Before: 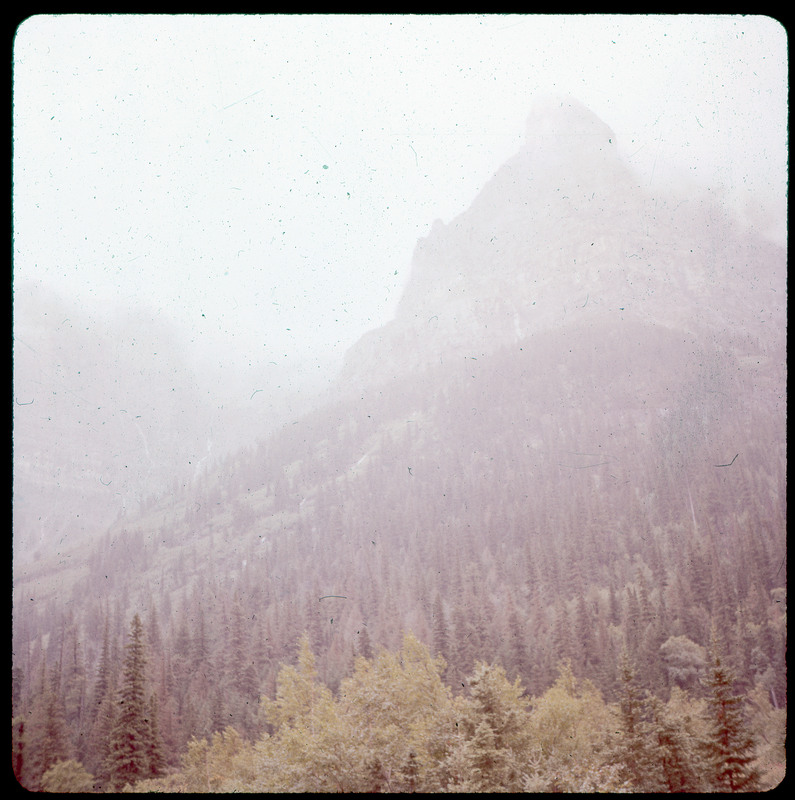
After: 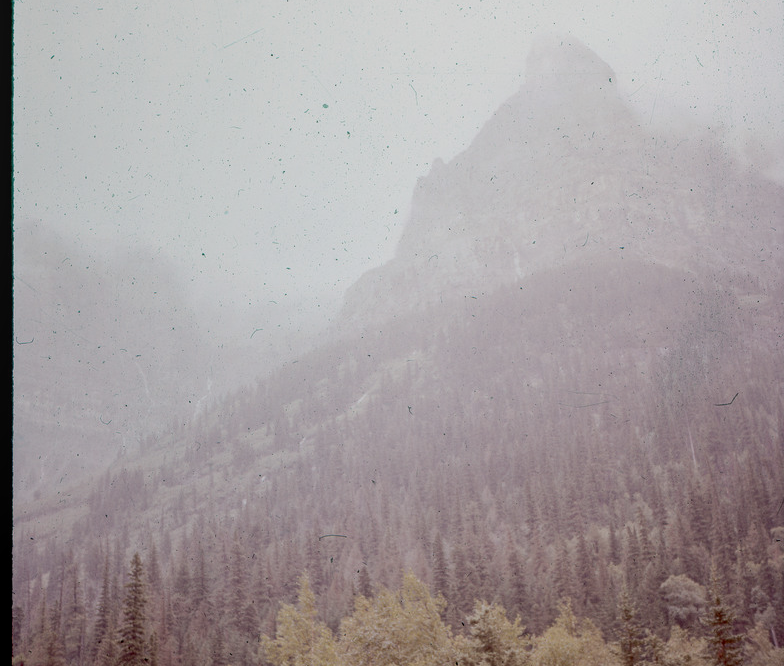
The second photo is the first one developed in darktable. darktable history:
local contrast: on, module defaults
exposure: exposure -0.582 EV, compensate highlight preservation false
crop: top 7.625%, bottom 8.027%
